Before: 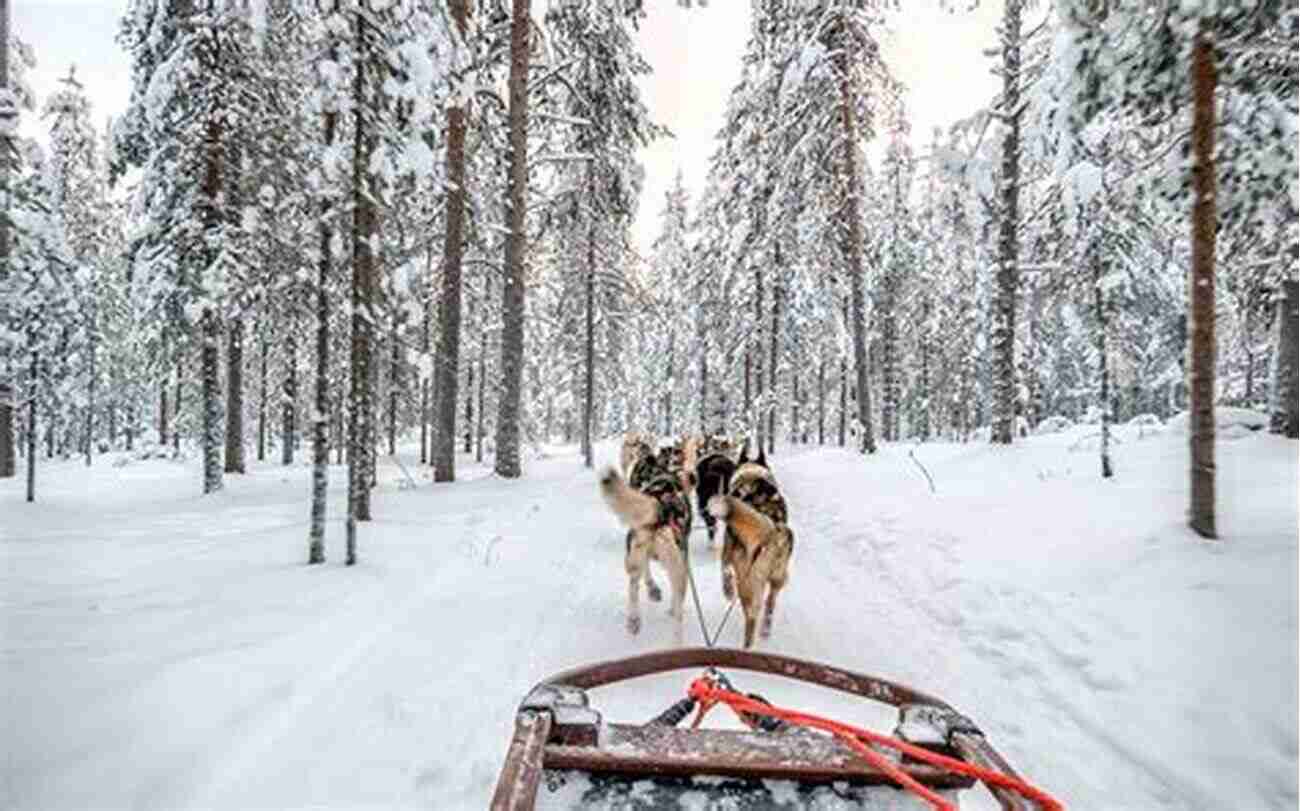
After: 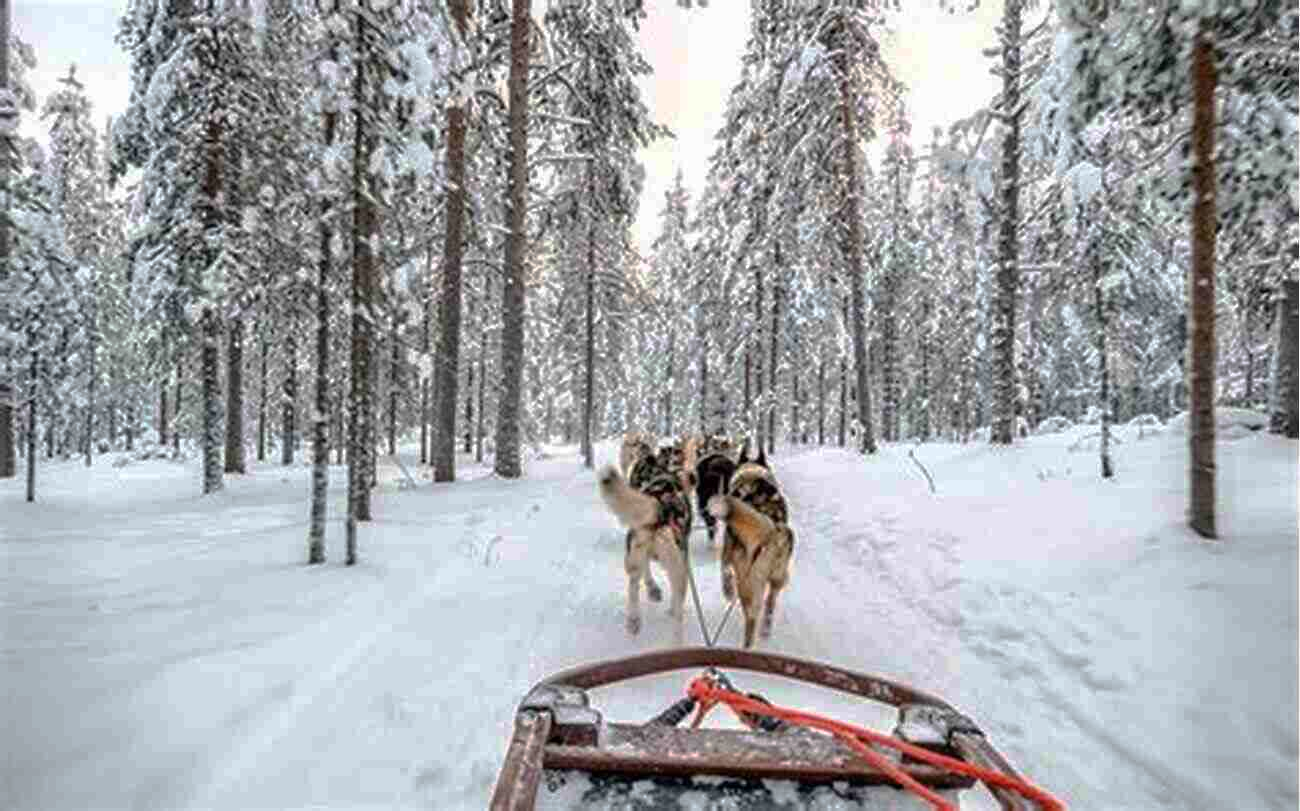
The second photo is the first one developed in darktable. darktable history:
tone curve: curves: ch0 [(0, 0) (0.568, 0.517) (0.8, 0.717) (1, 1)], preserve colors none
